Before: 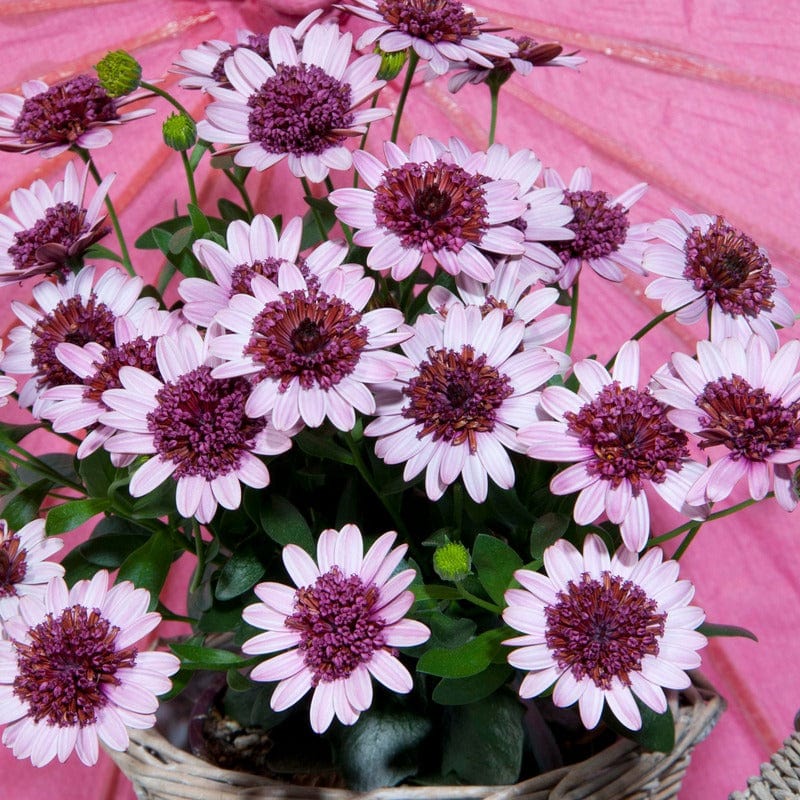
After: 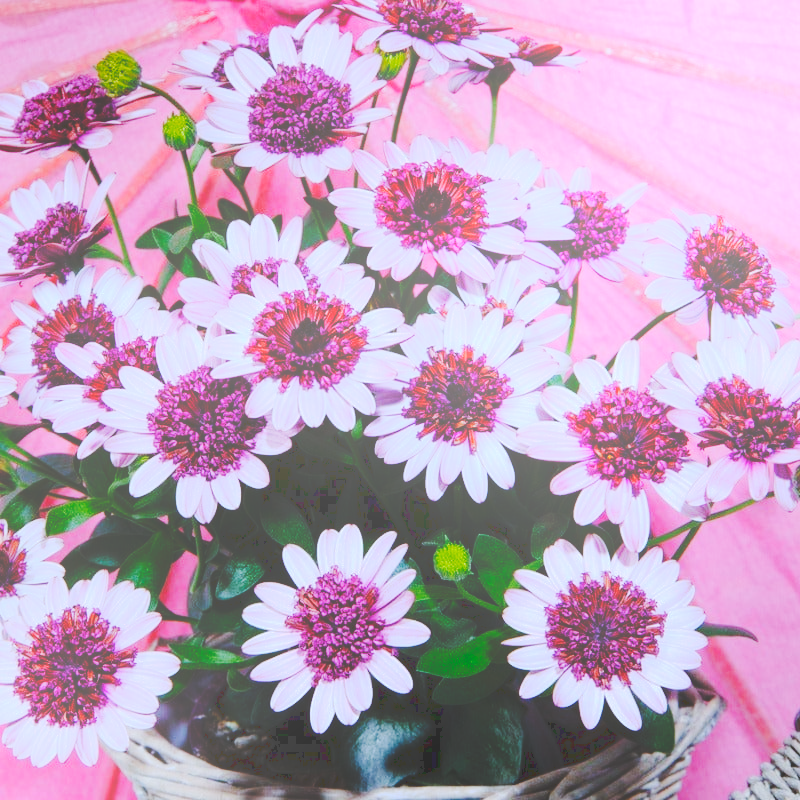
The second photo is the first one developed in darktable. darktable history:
bloom: on, module defaults
tone curve: curves: ch0 [(0, 0) (0.003, 0.079) (0.011, 0.083) (0.025, 0.088) (0.044, 0.095) (0.069, 0.106) (0.1, 0.115) (0.136, 0.127) (0.177, 0.152) (0.224, 0.198) (0.277, 0.263) (0.335, 0.371) (0.399, 0.483) (0.468, 0.582) (0.543, 0.664) (0.623, 0.726) (0.709, 0.793) (0.801, 0.842) (0.898, 0.896) (1, 1)], preserve colors none
white balance: red 0.931, blue 1.11
